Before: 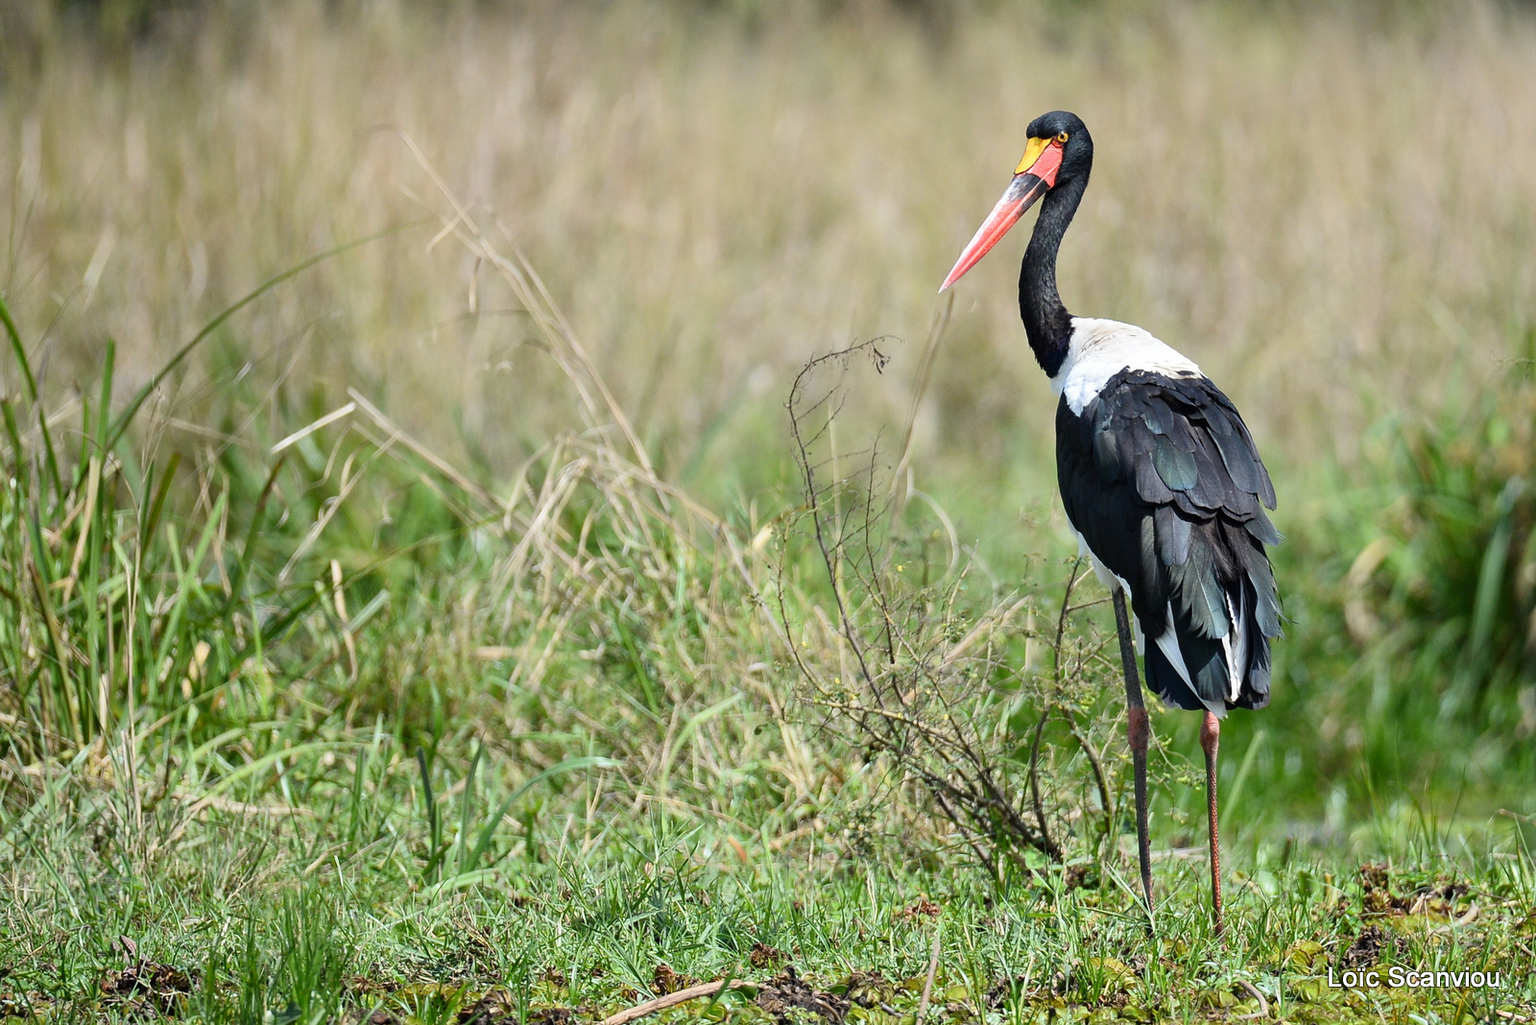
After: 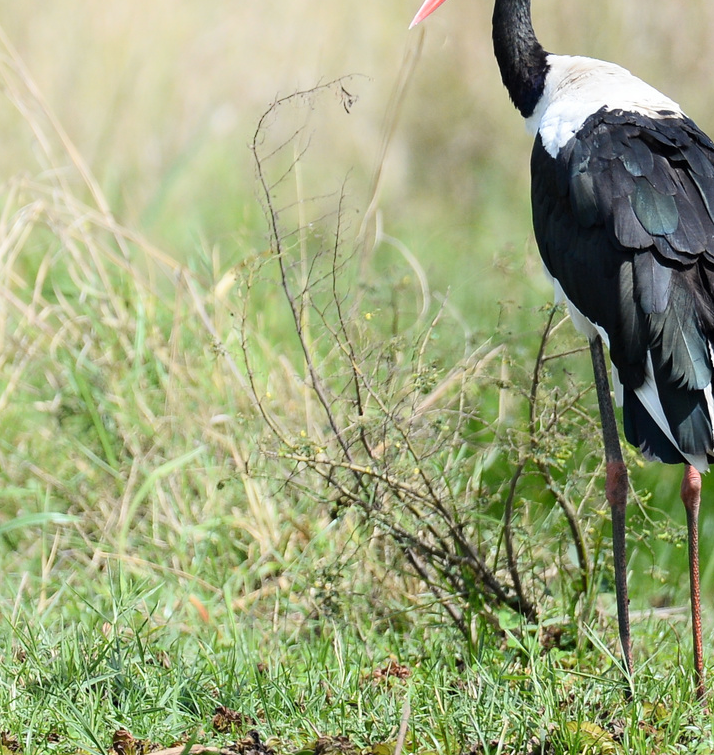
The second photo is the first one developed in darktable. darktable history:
shadows and highlights: shadows -21.64, highlights 99.78, soften with gaussian
crop: left 35.564%, top 25.909%, right 19.81%, bottom 3.347%
